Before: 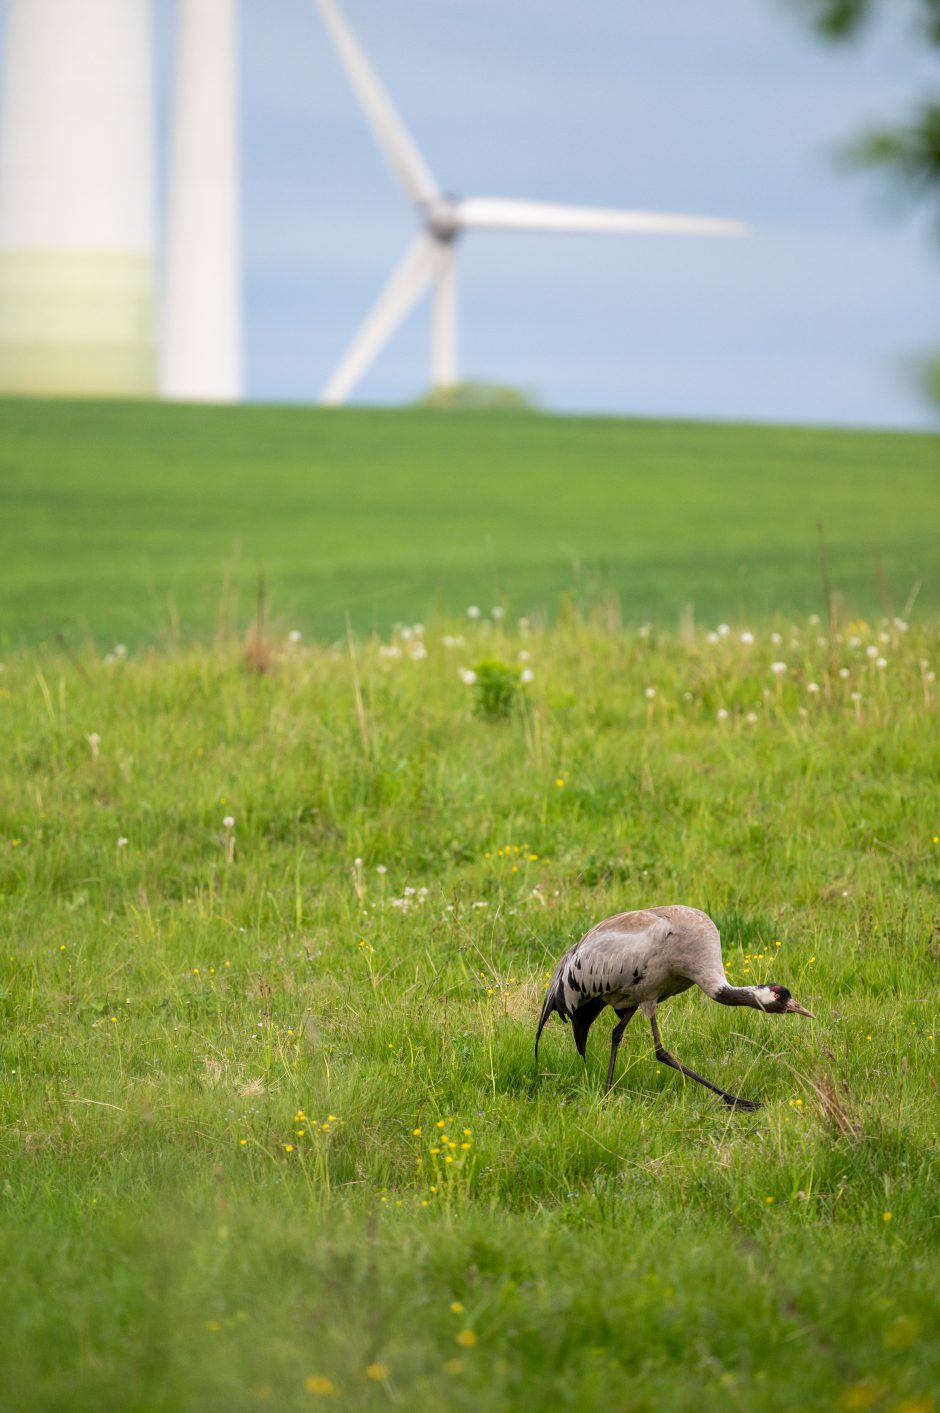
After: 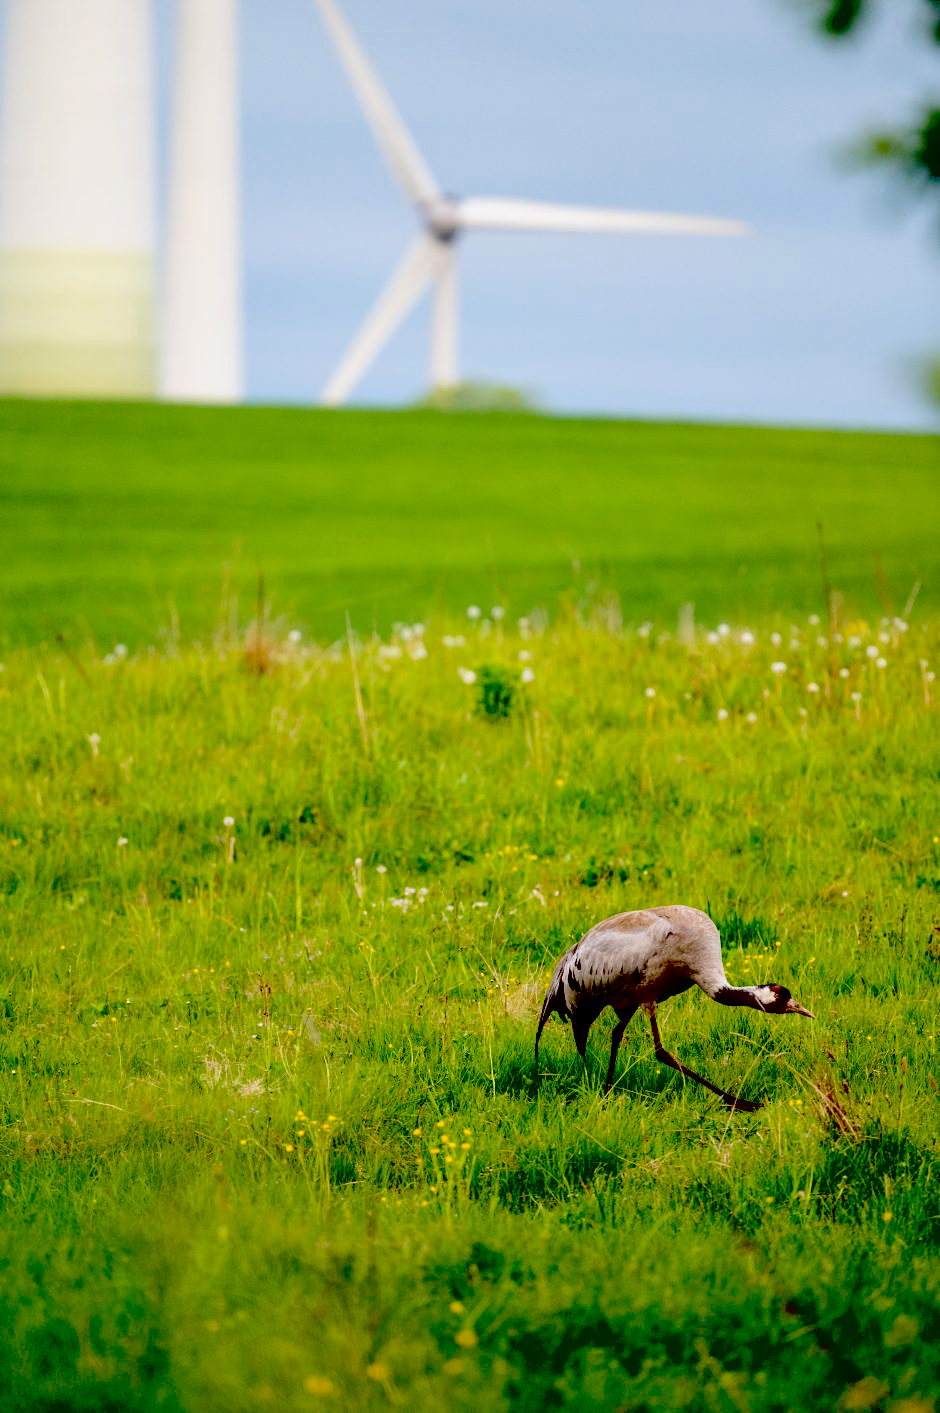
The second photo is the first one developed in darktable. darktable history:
exposure: black level correction 0.1, exposure -0.092 EV, compensate highlight preservation false
contrast brightness saturation: brightness 0.15
